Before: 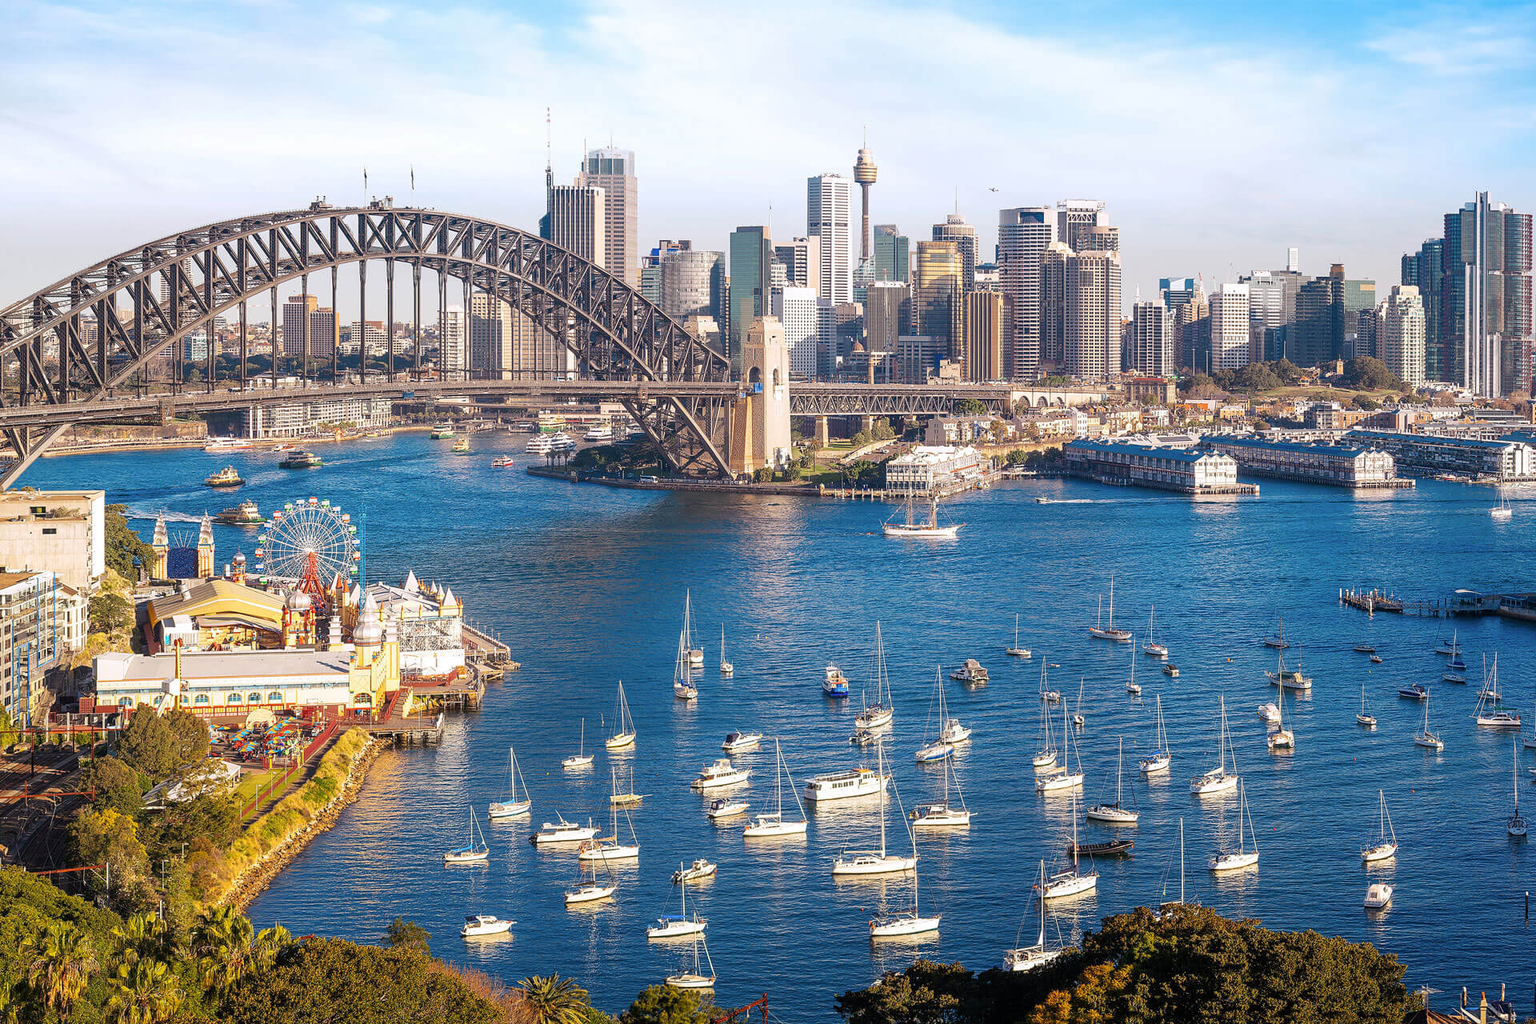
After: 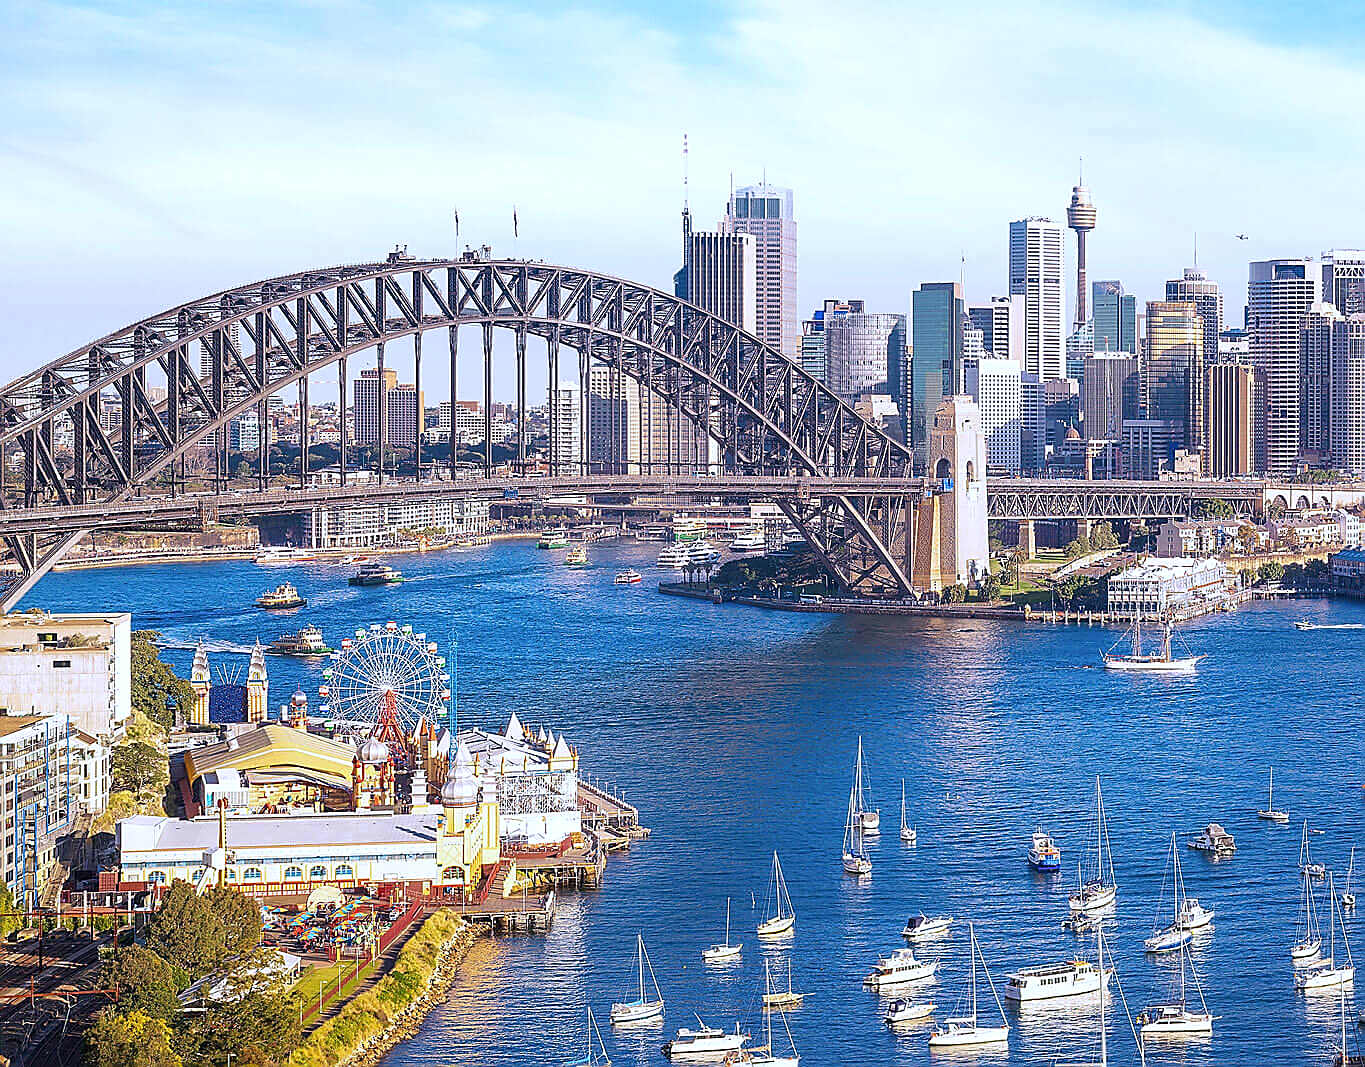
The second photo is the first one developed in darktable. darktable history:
white balance: red 0.948, green 1.02, blue 1.176
crop: right 28.885%, bottom 16.626%
sharpen: radius 1.4, amount 1.25, threshold 0.7
velvia: on, module defaults
